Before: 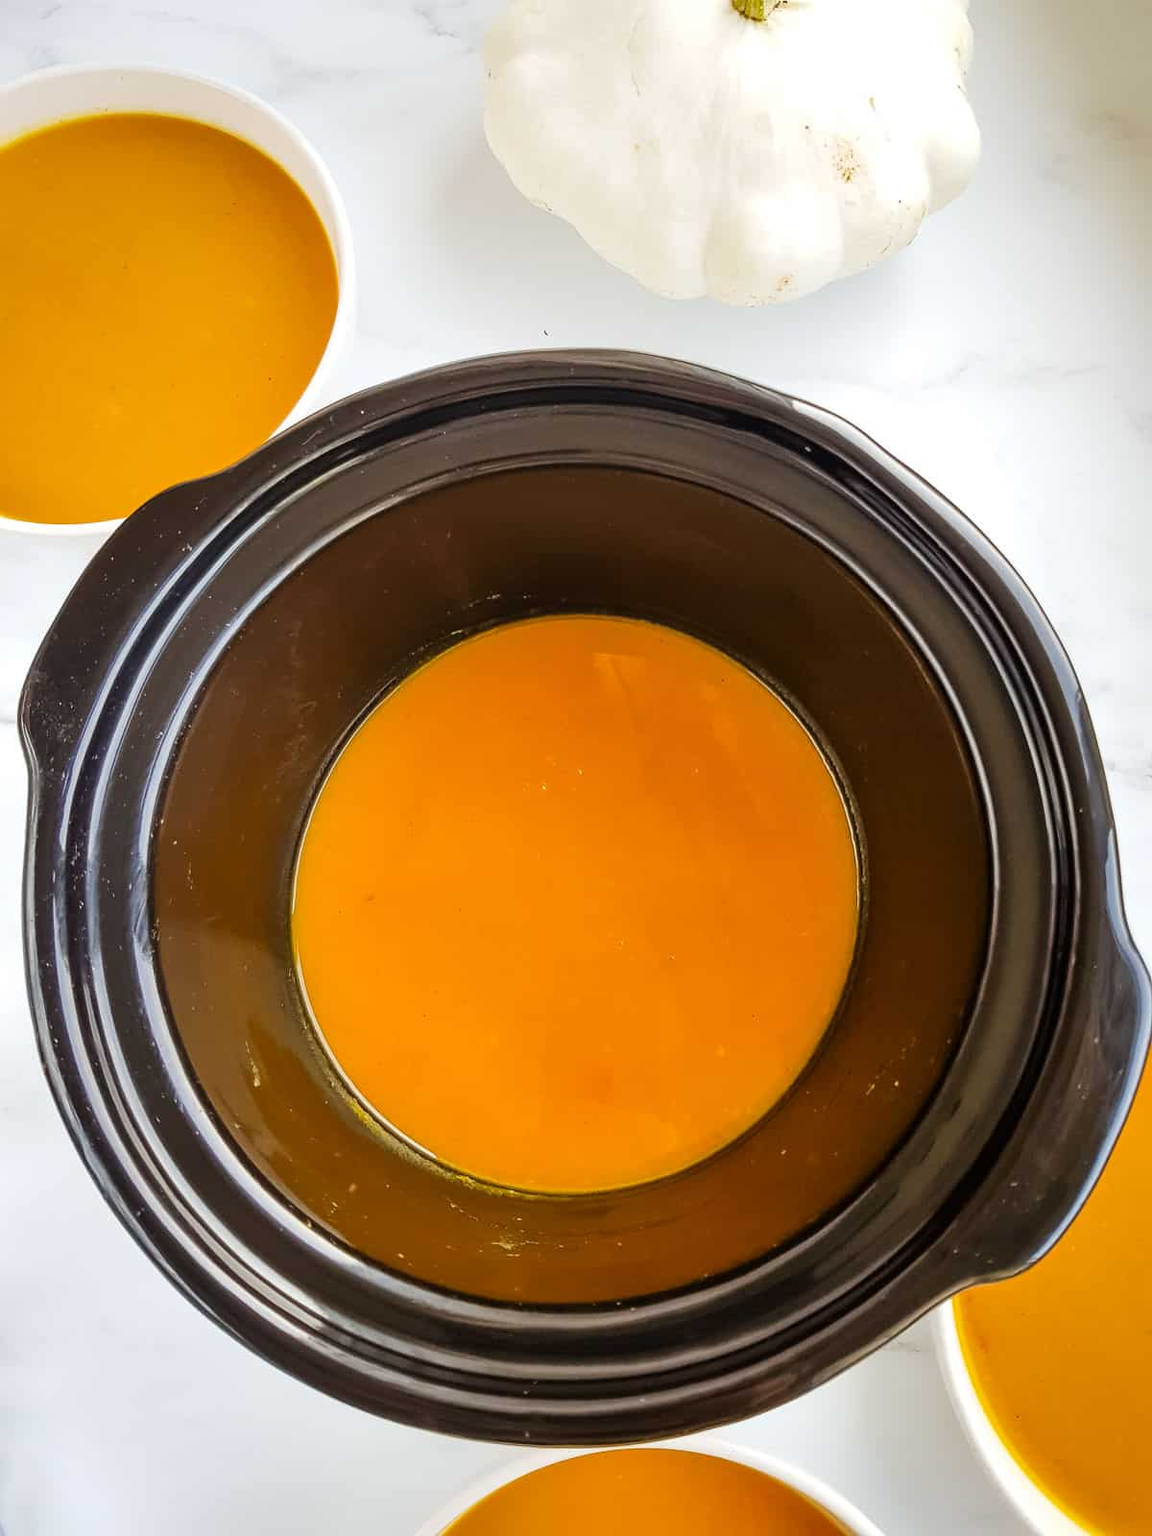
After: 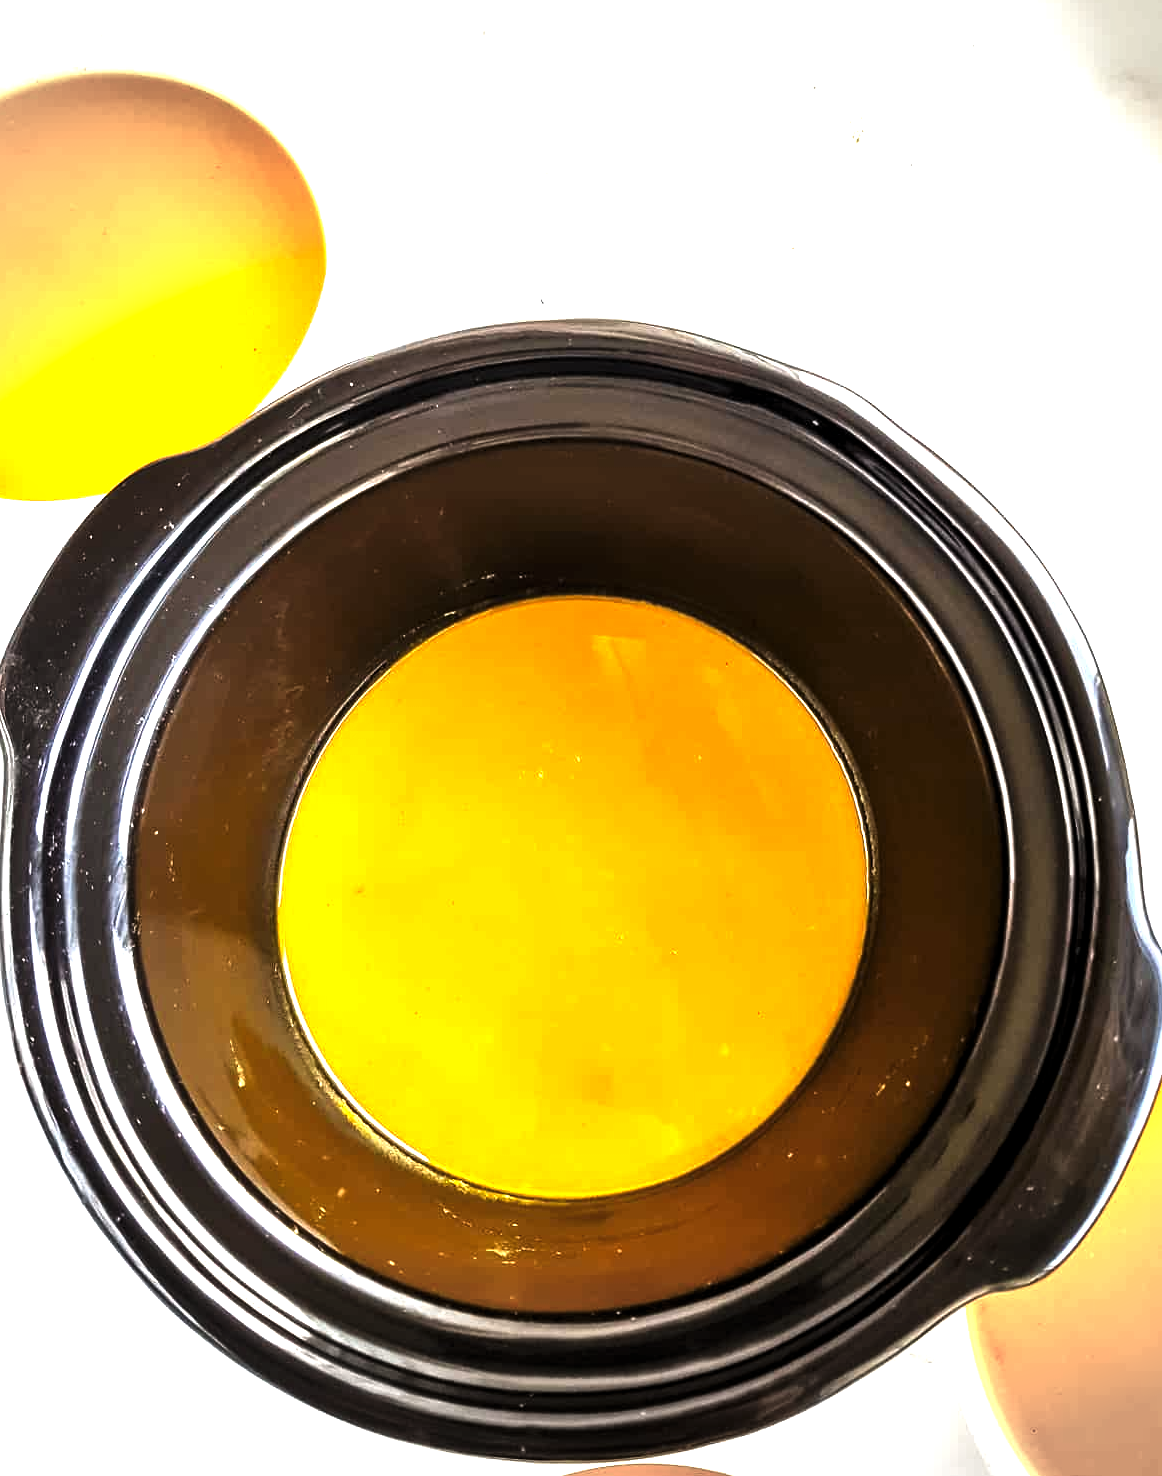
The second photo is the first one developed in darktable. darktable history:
exposure: black level correction 0, exposure 0.698 EV, compensate highlight preservation false
levels: levels [0.044, 0.475, 0.791]
crop: left 2.192%, top 2.861%, right 0.897%, bottom 4.845%
tone equalizer: mask exposure compensation -0.511 EV
vignetting: fall-off start 100.7%, width/height ratio 1.307
